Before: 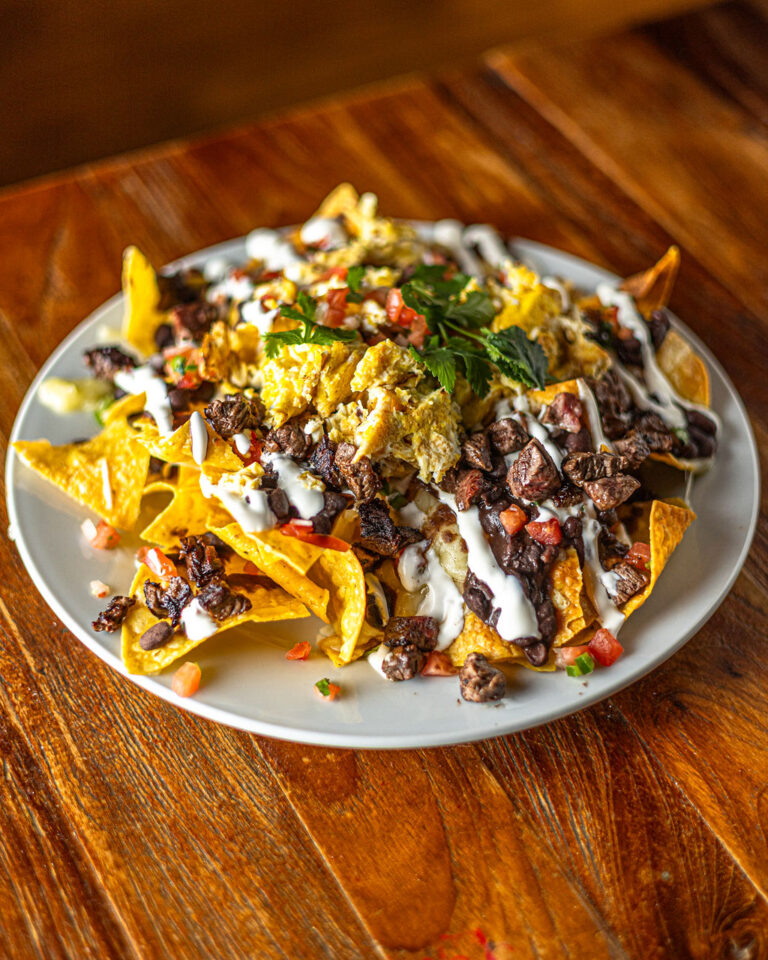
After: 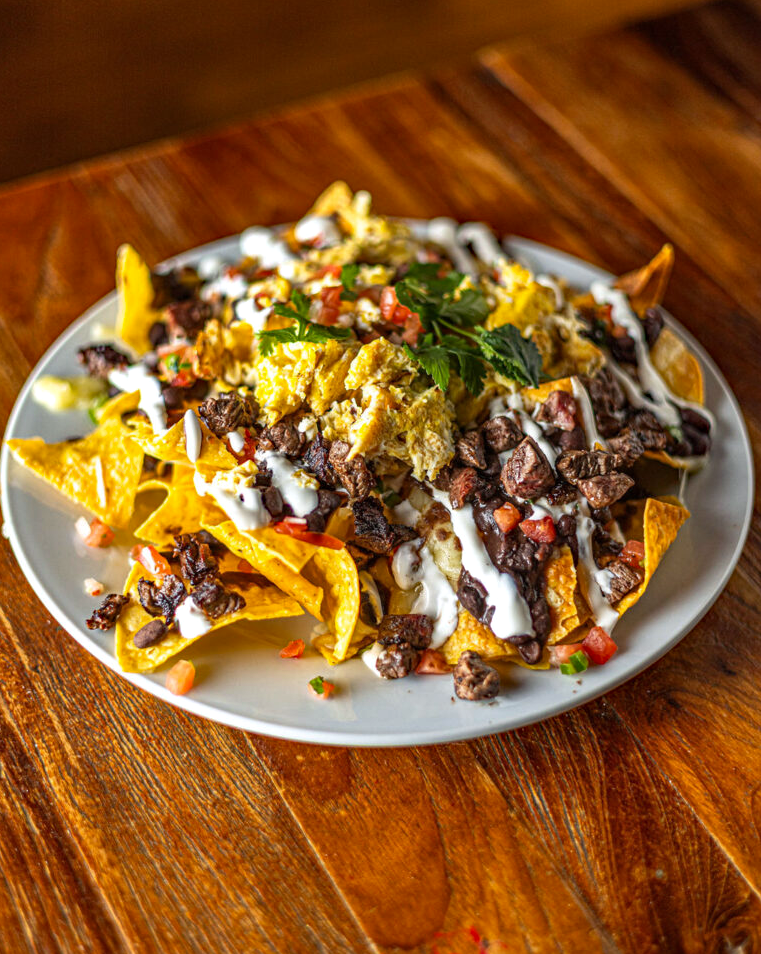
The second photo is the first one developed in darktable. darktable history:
crop and rotate: left 0.793%, top 0.242%, bottom 0.312%
haze removal: compatibility mode true, adaptive false
